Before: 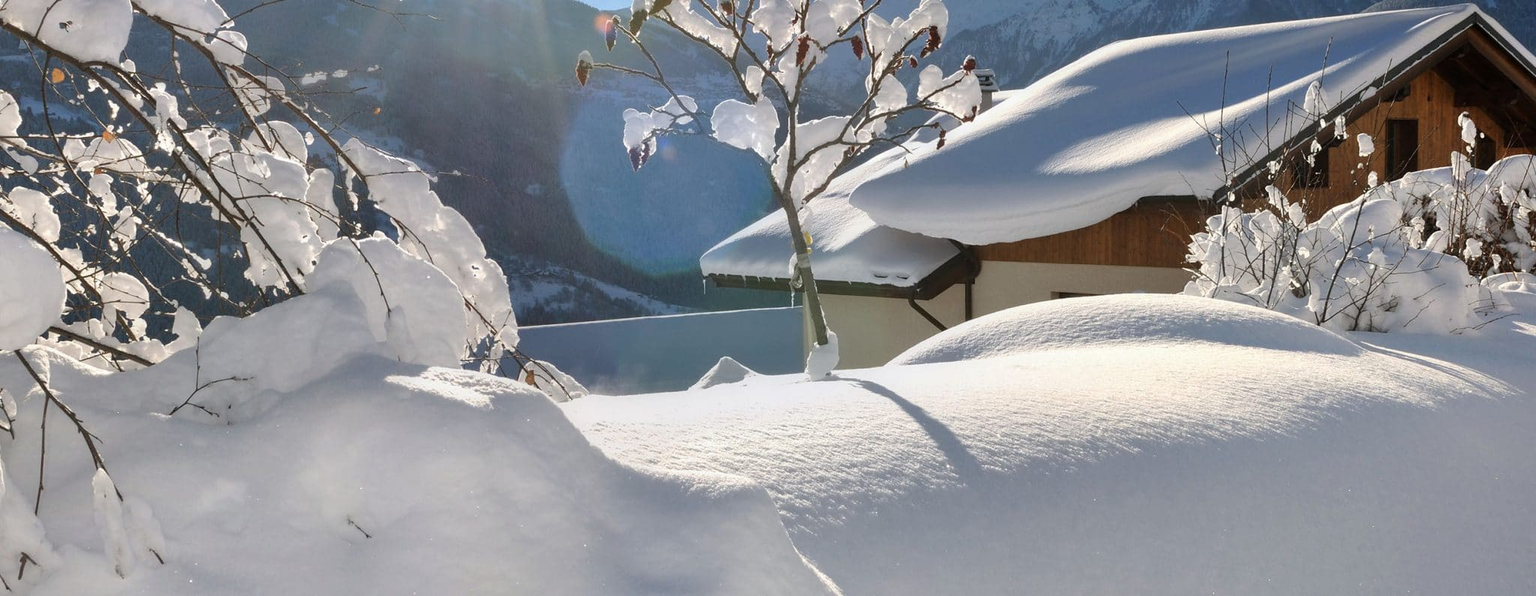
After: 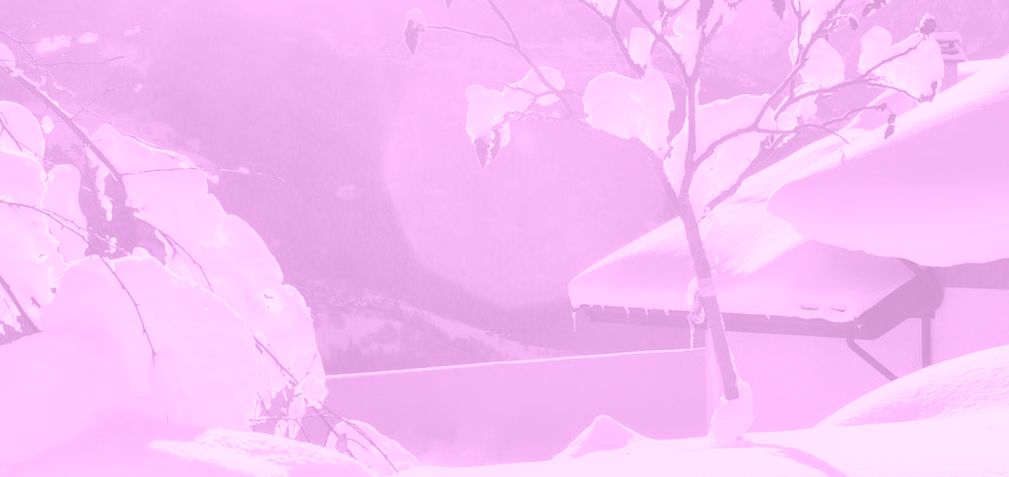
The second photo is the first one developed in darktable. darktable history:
exposure: exposure -0.21 EV, compensate highlight preservation false
colorize: hue 331.2°, saturation 75%, source mix 30.28%, lightness 70.52%, version 1
tone equalizer: -8 EV -0.417 EV, -7 EV -0.389 EV, -6 EV -0.333 EV, -5 EV -0.222 EV, -3 EV 0.222 EV, -2 EV 0.333 EV, -1 EV 0.389 EV, +0 EV 0.417 EV, edges refinement/feathering 500, mask exposure compensation -1.57 EV, preserve details no
crop: left 17.835%, top 7.675%, right 32.881%, bottom 32.213%
